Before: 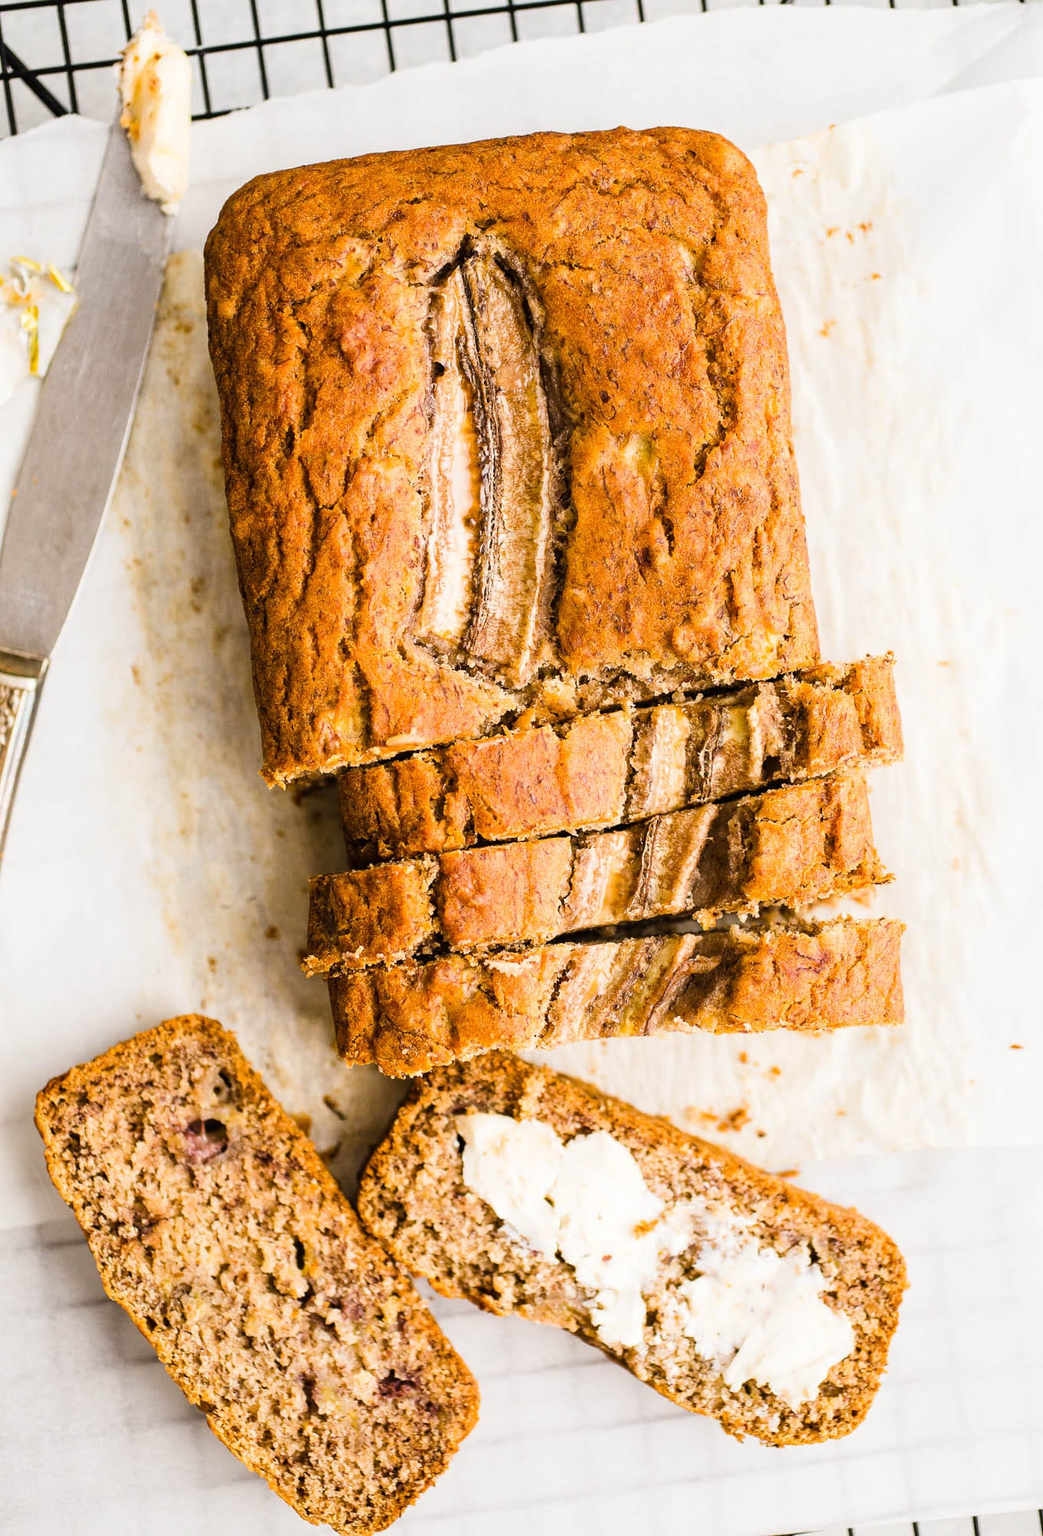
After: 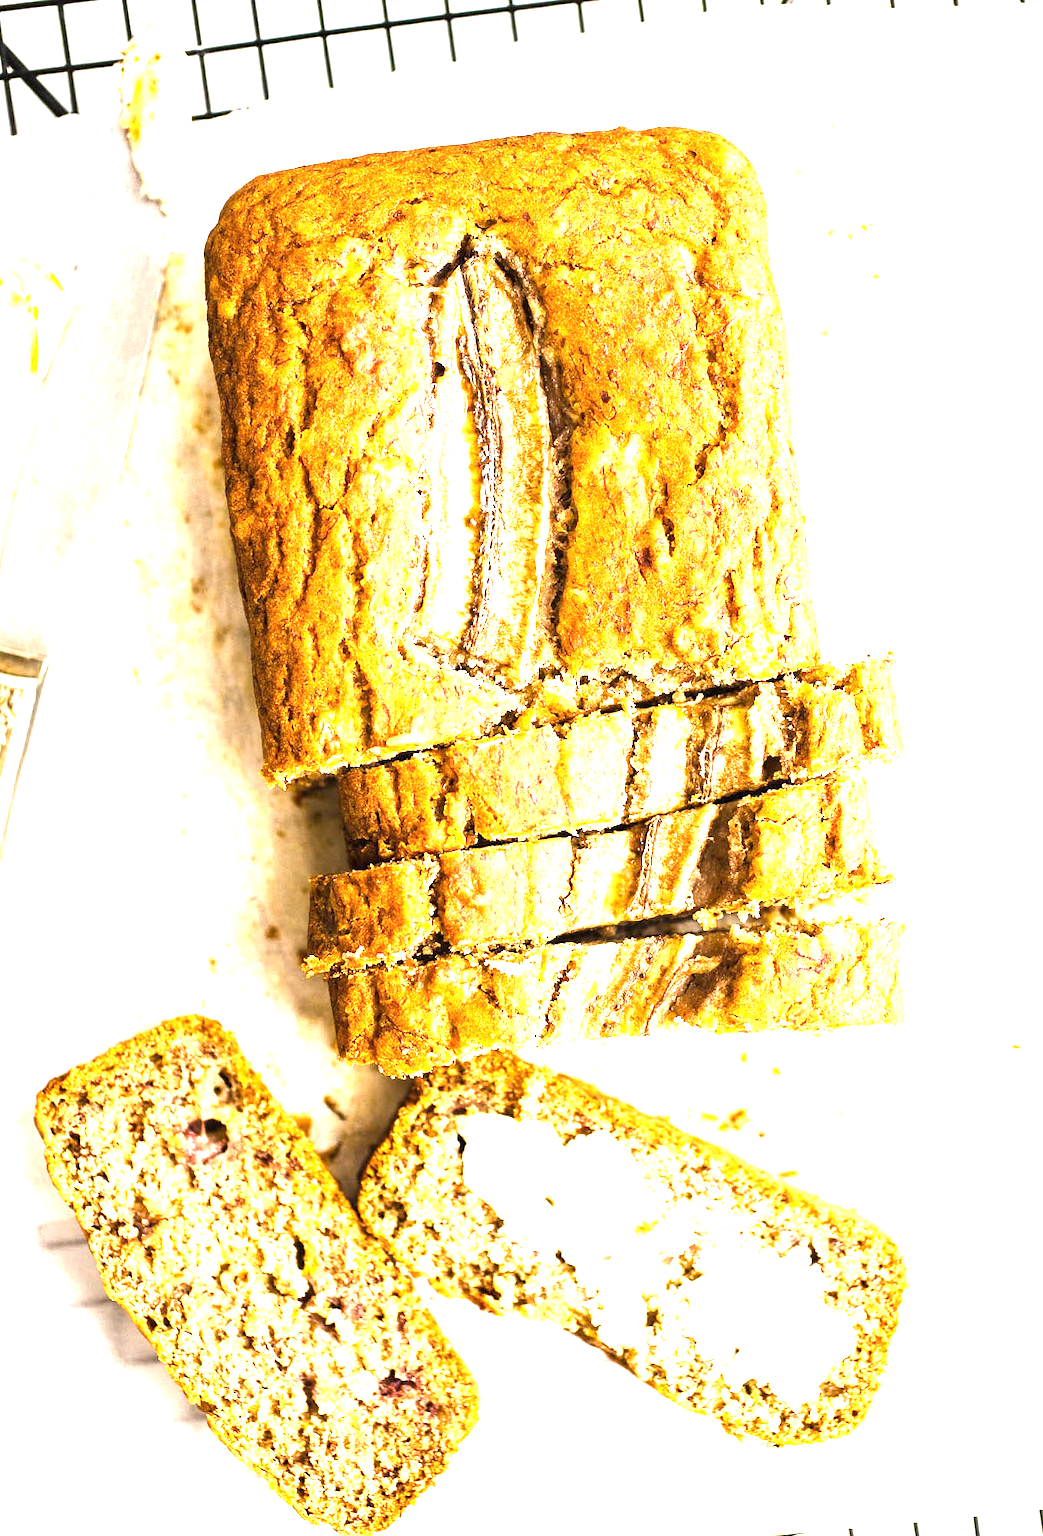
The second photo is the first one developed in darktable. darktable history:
exposure: black level correction 0, exposure 1.675 EV, compensate exposure bias true, compensate highlight preservation false
base curve: curves: ch0 [(0, 0) (0.303, 0.277) (1, 1)]
